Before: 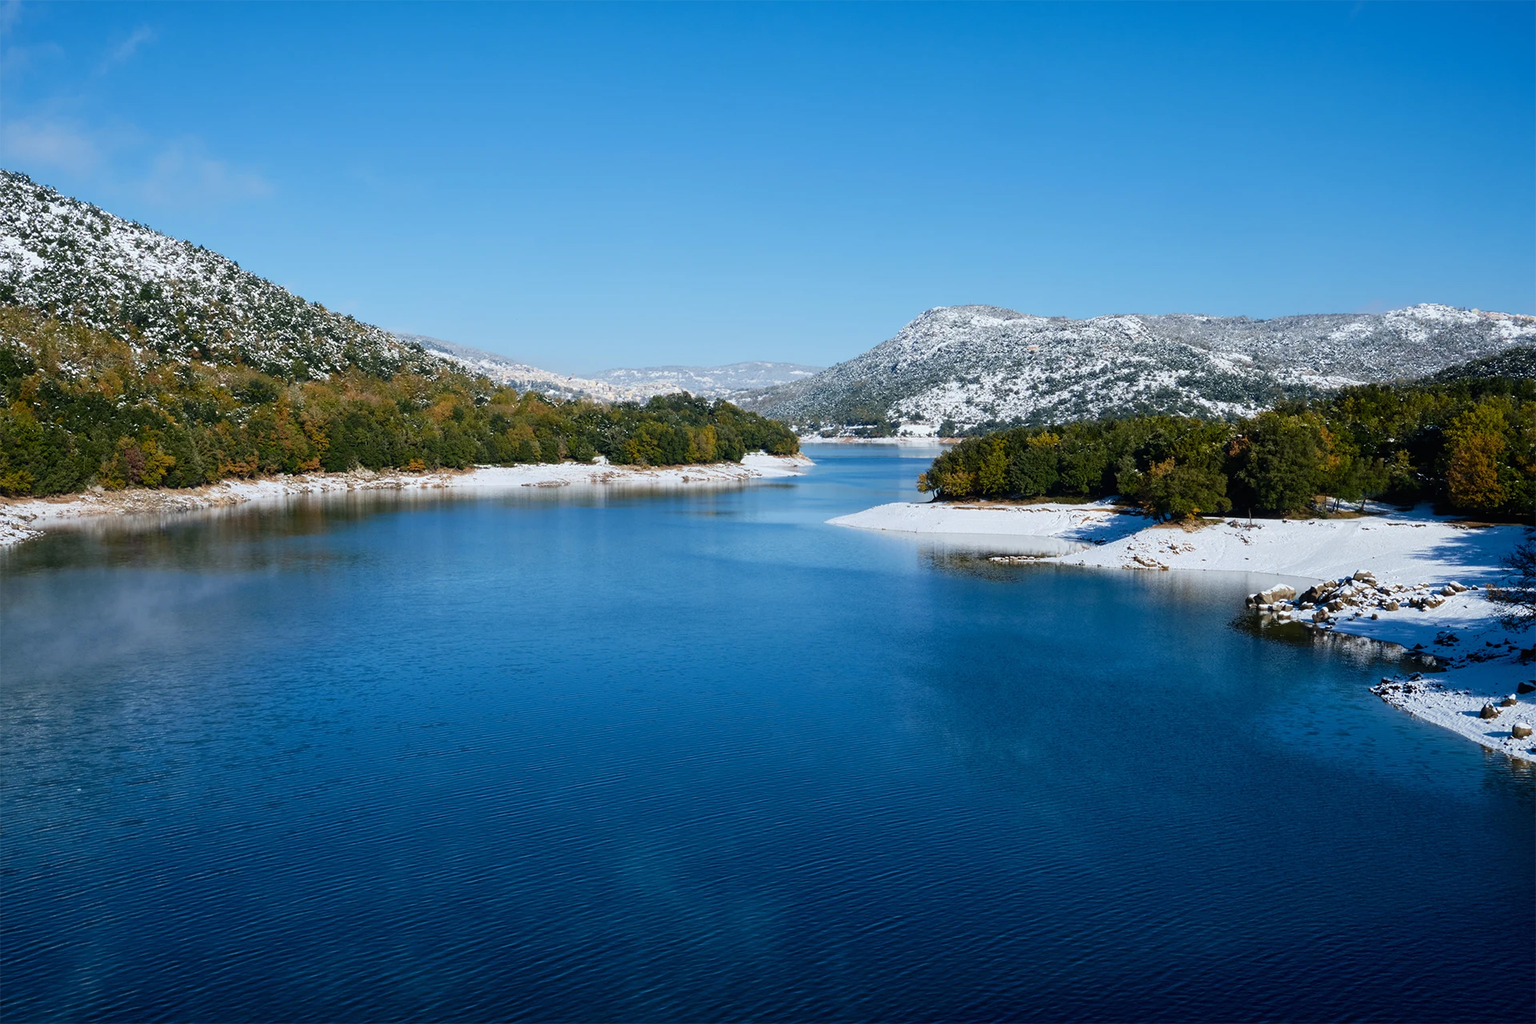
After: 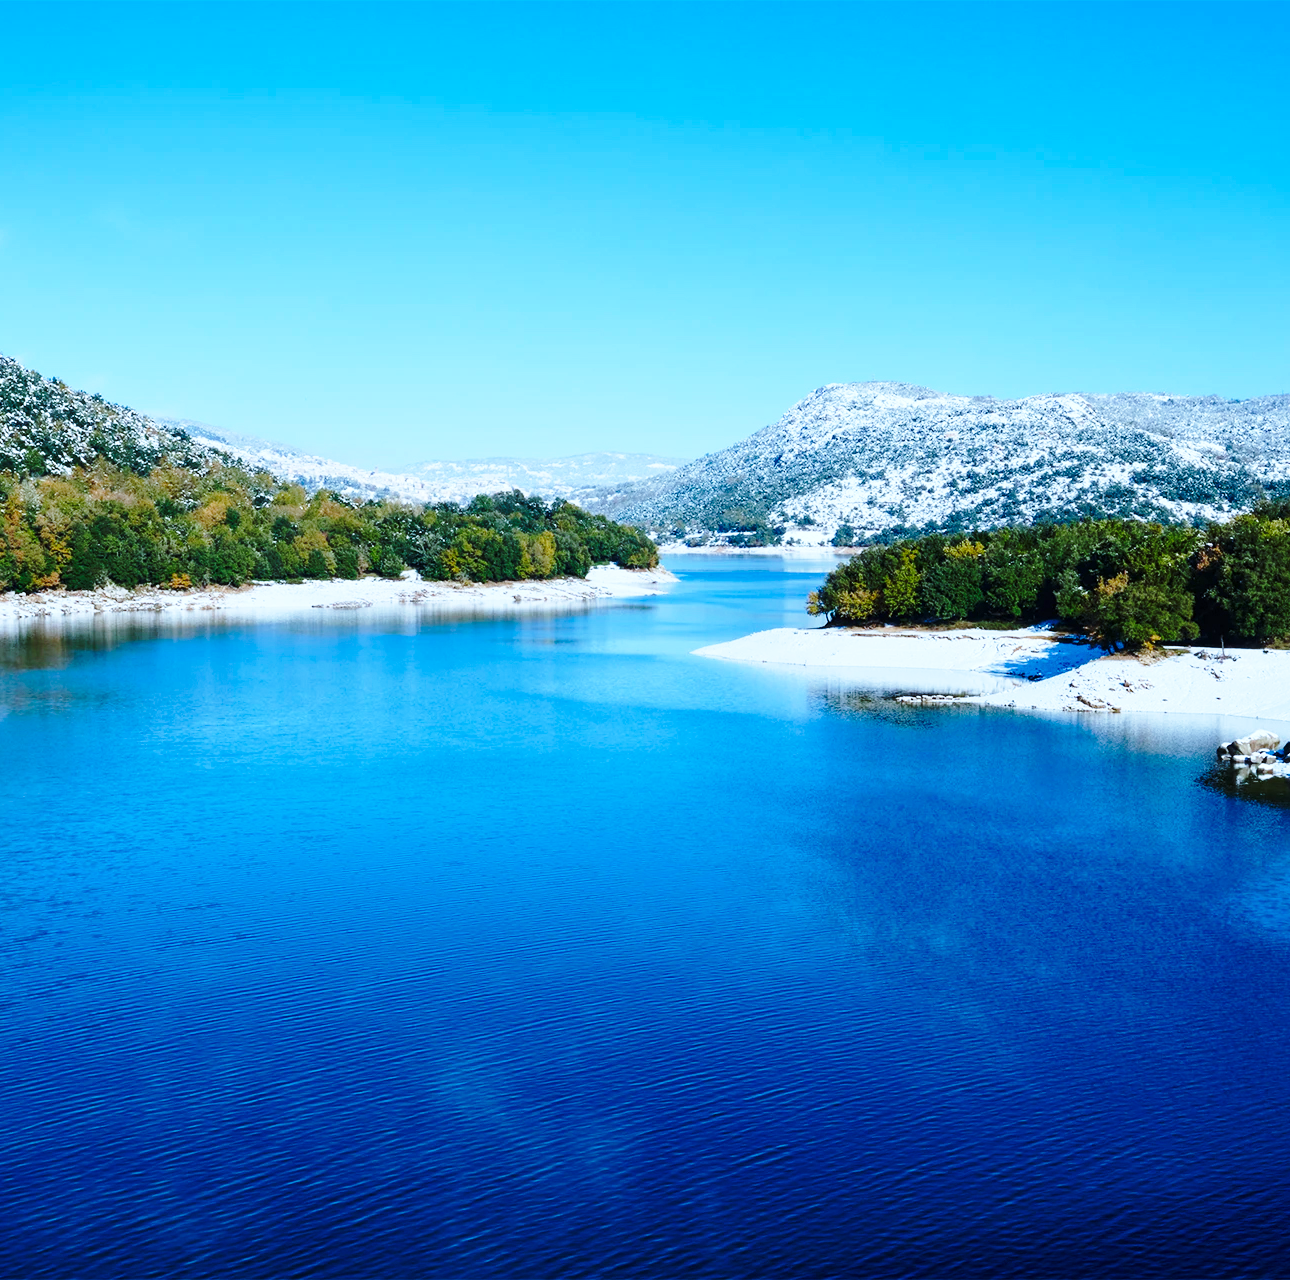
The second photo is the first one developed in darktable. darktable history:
base curve: curves: ch0 [(0, 0) (0.032, 0.037) (0.105, 0.228) (0.435, 0.76) (0.856, 0.983) (1, 1)], preserve colors none
crop and rotate: left 17.737%, right 15.075%
color calibration: gray › normalize channels true, x 0.395, y 0.386, temperature 3713.09 K, gamut compression 0.025
